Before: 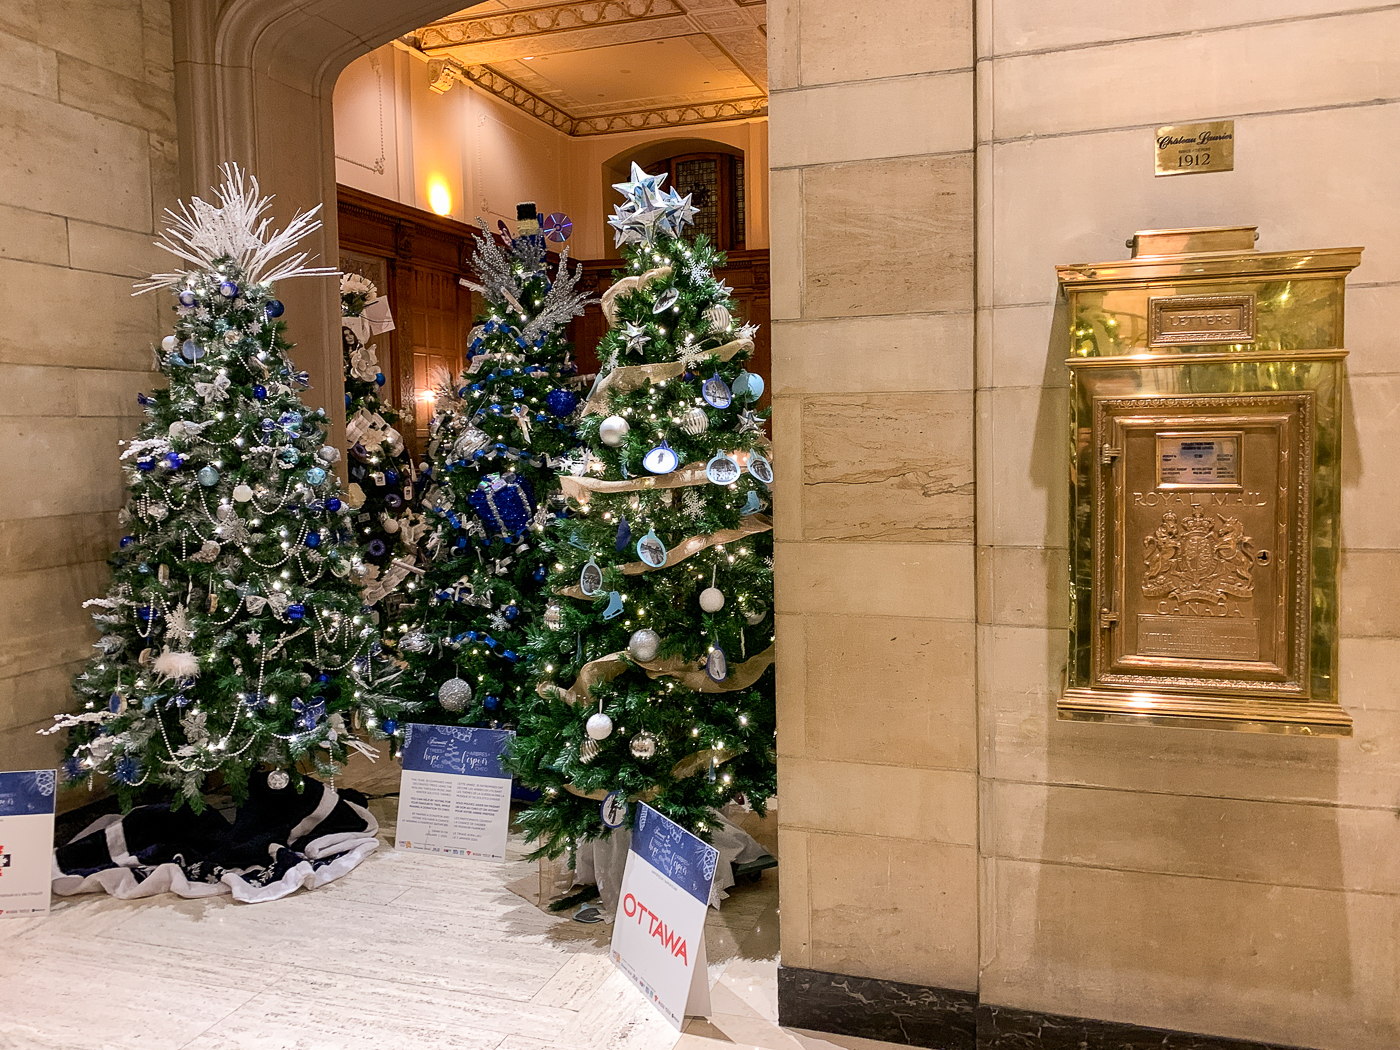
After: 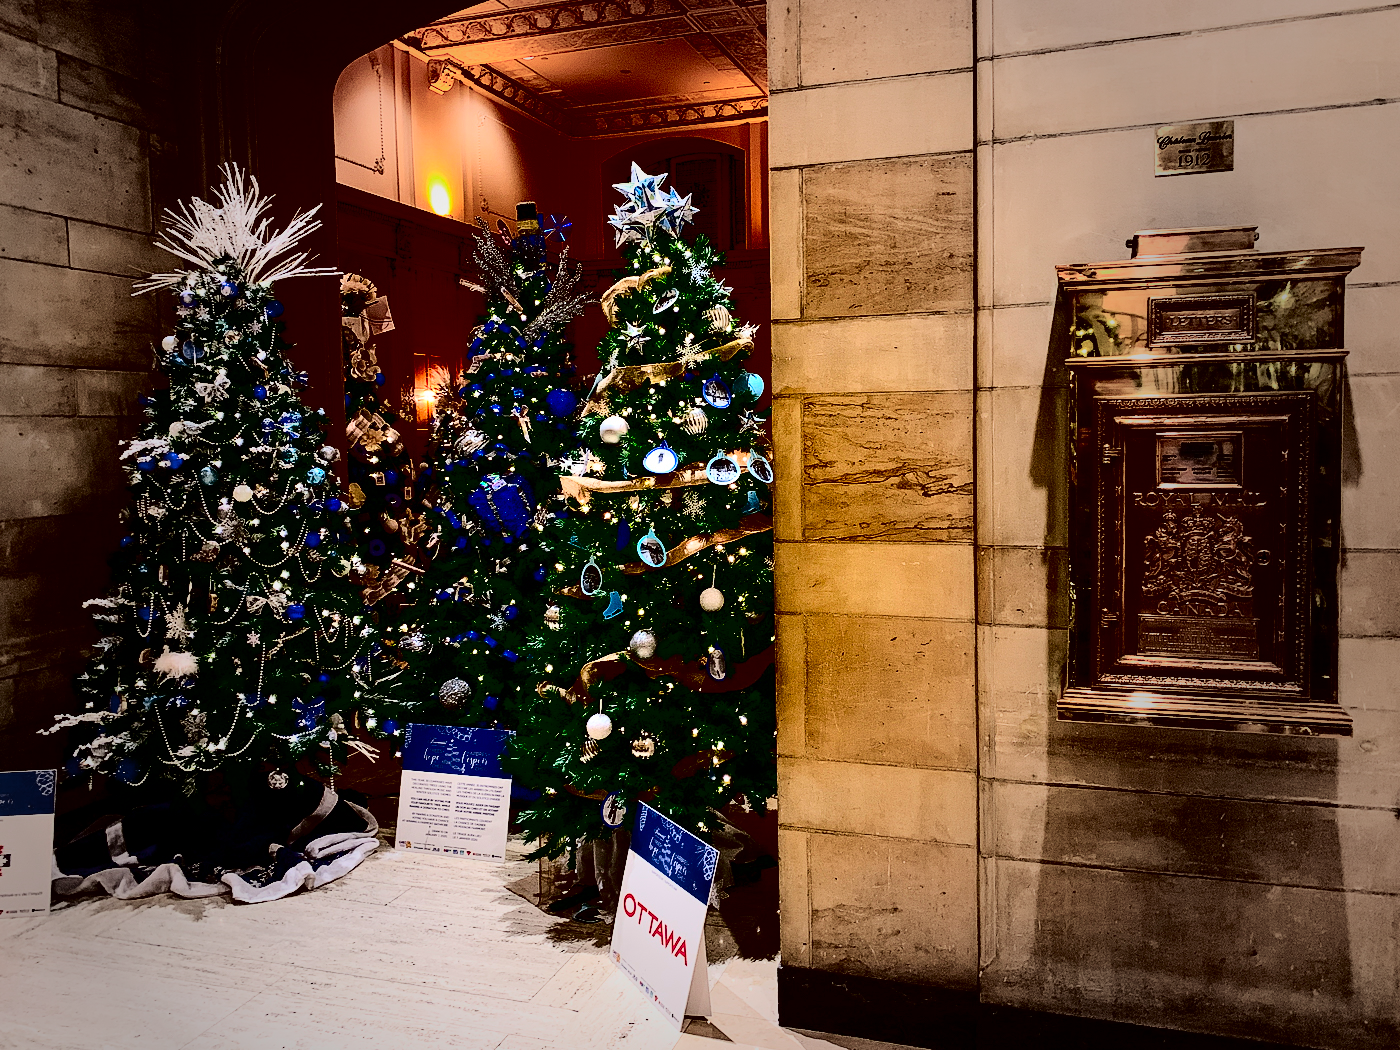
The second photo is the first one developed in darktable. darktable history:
contrast brightness saturation: contrast 0.77, brightness -1, saturation 1
vignetting: fall-off start 33.76%, fall-off radius 64.94%, brightness -0.575, center (-0.12, -0.002), width/height ratio 0.959
local contrast: mode bilateral grid, contrast 20, coarseness 50, detail 102%, midtone range 0.2
